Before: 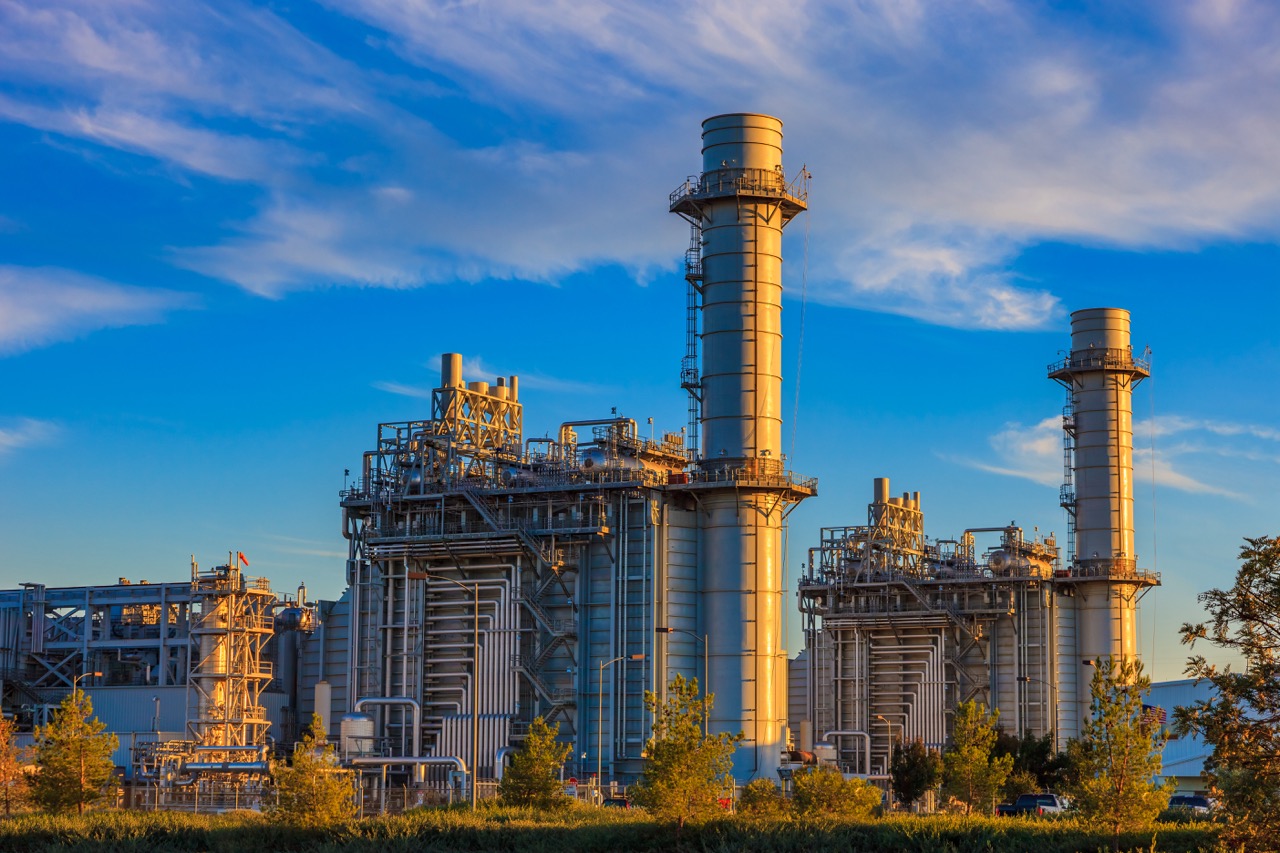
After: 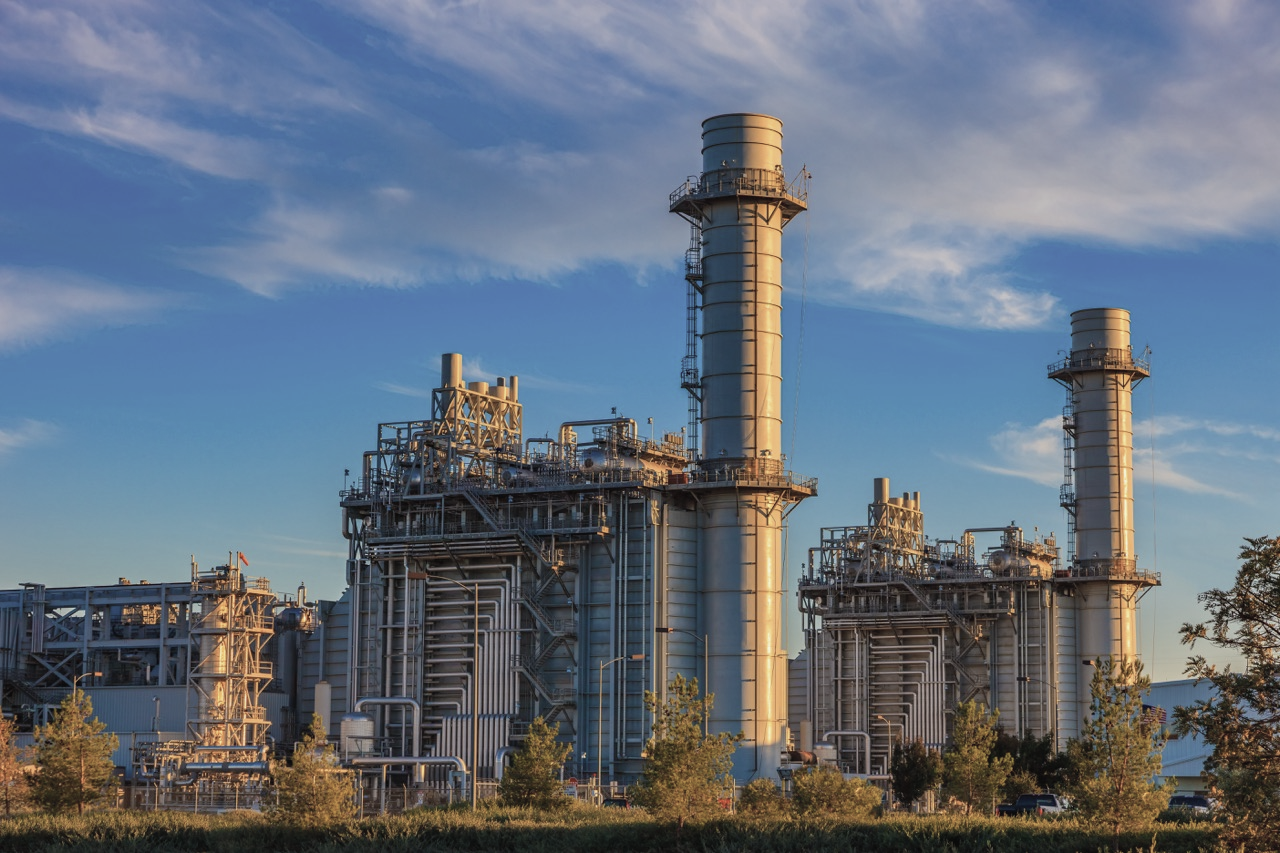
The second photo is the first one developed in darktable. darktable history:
contrast brightness saturation: contrast -0.053, saturation -0.406
